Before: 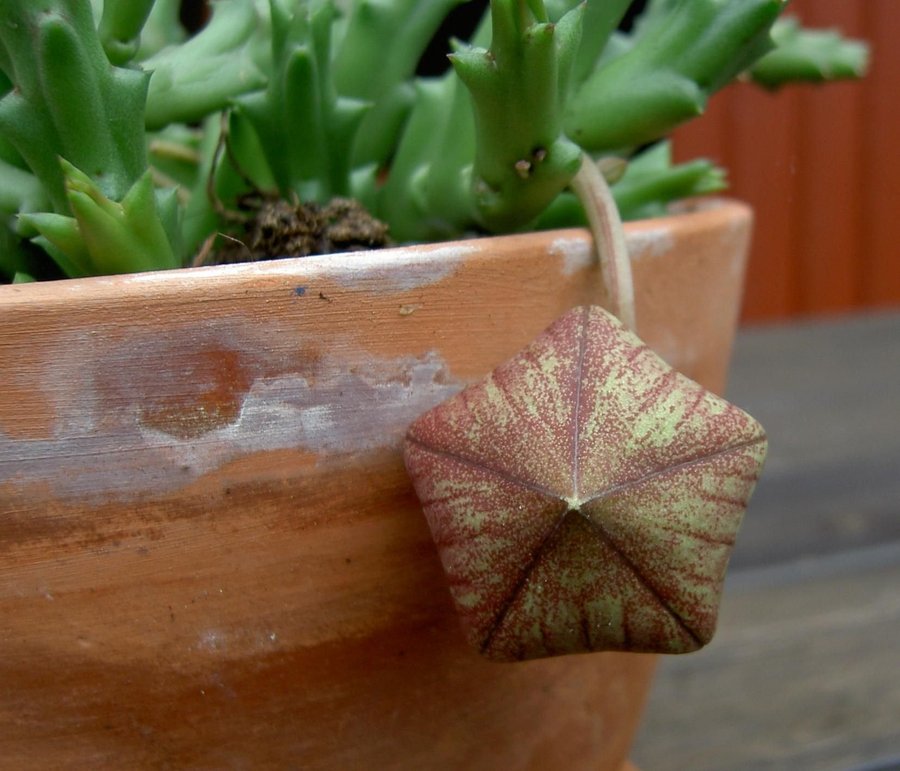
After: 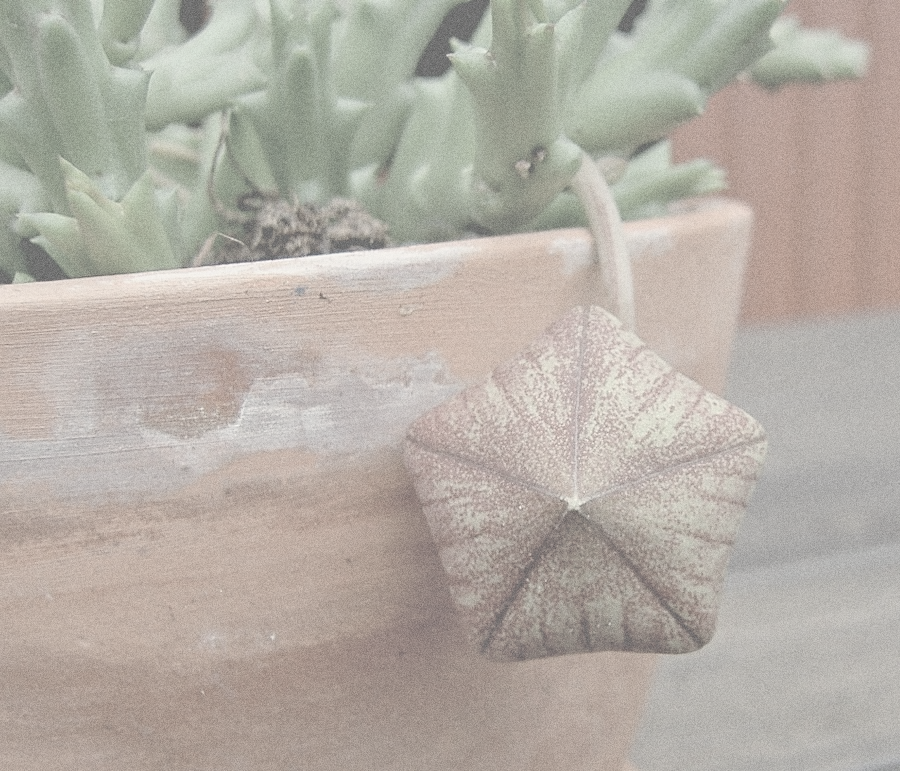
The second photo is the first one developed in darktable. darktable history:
contrast equalizer: y [[0.535, 0.543, 0.548, 0.548, 0.542, 0.532], [0.5 ×6], [0.5 ×6], [0 ×6], [0 ×6]]
white balance: red 1.045, blue 0.932
contrast brightness saturation: contrast -0.32, brightness 0.75, saturation -0.78
grain: coarseness 8.68 ISO, strength 31.94%
sharpen: on, module defaults
